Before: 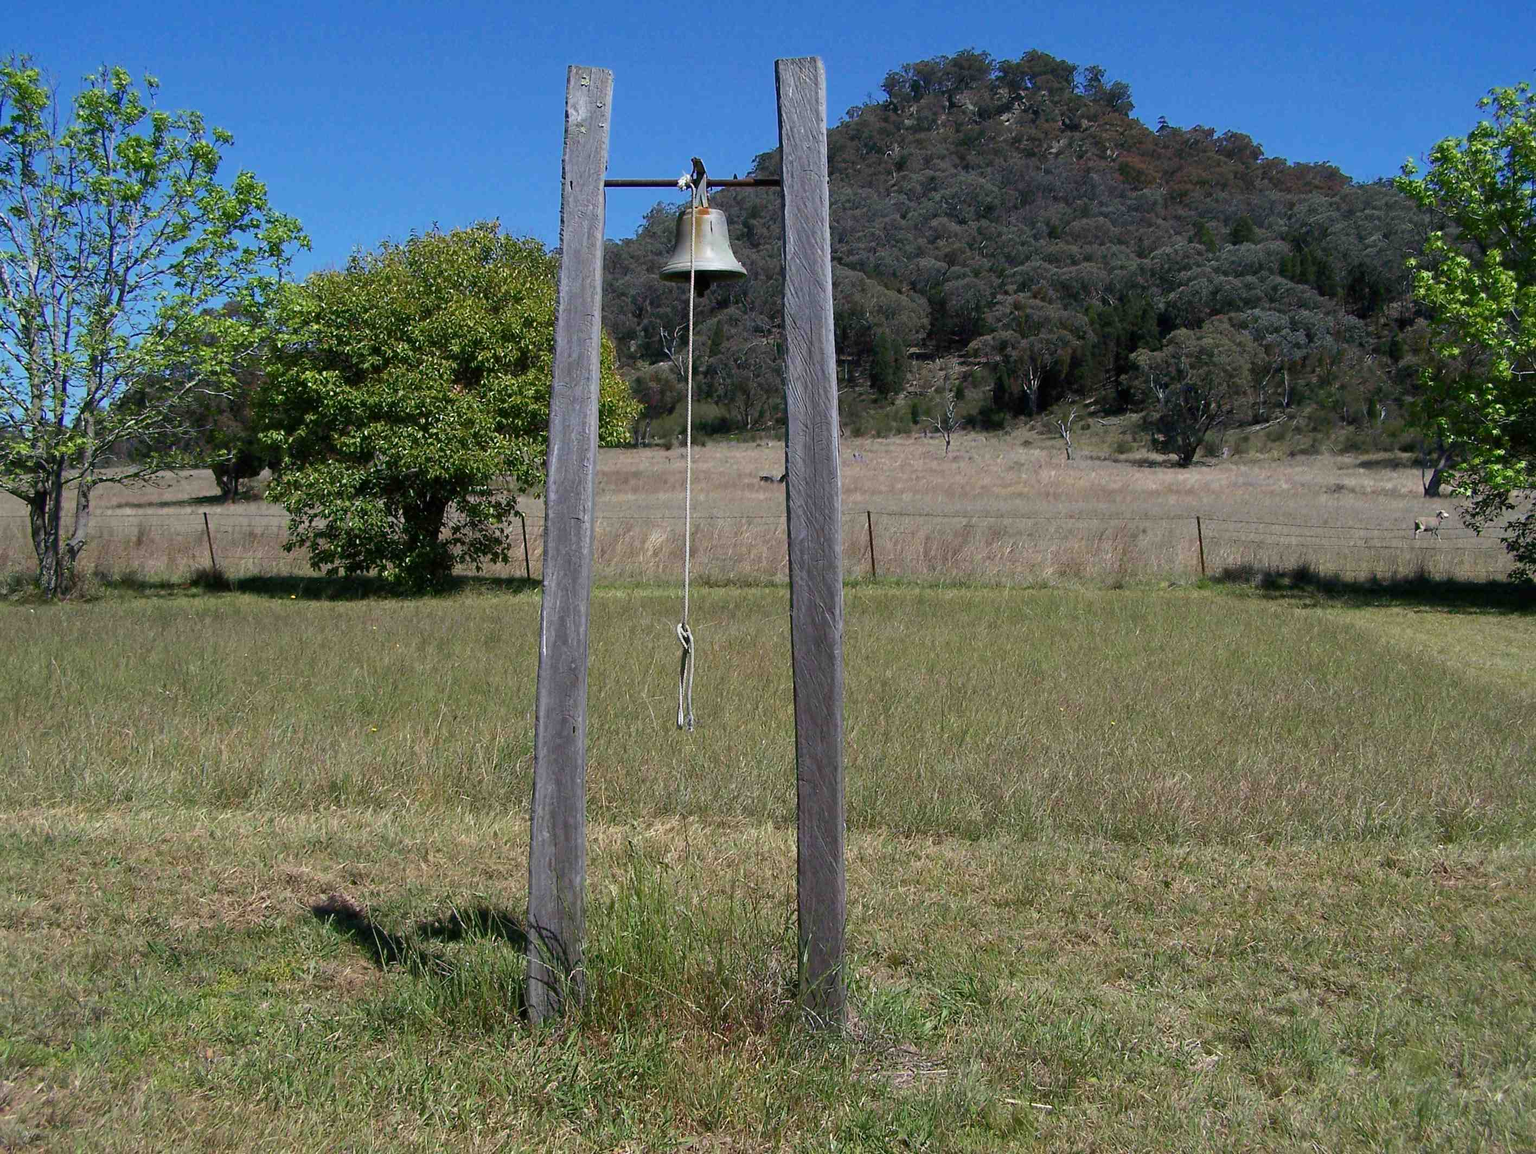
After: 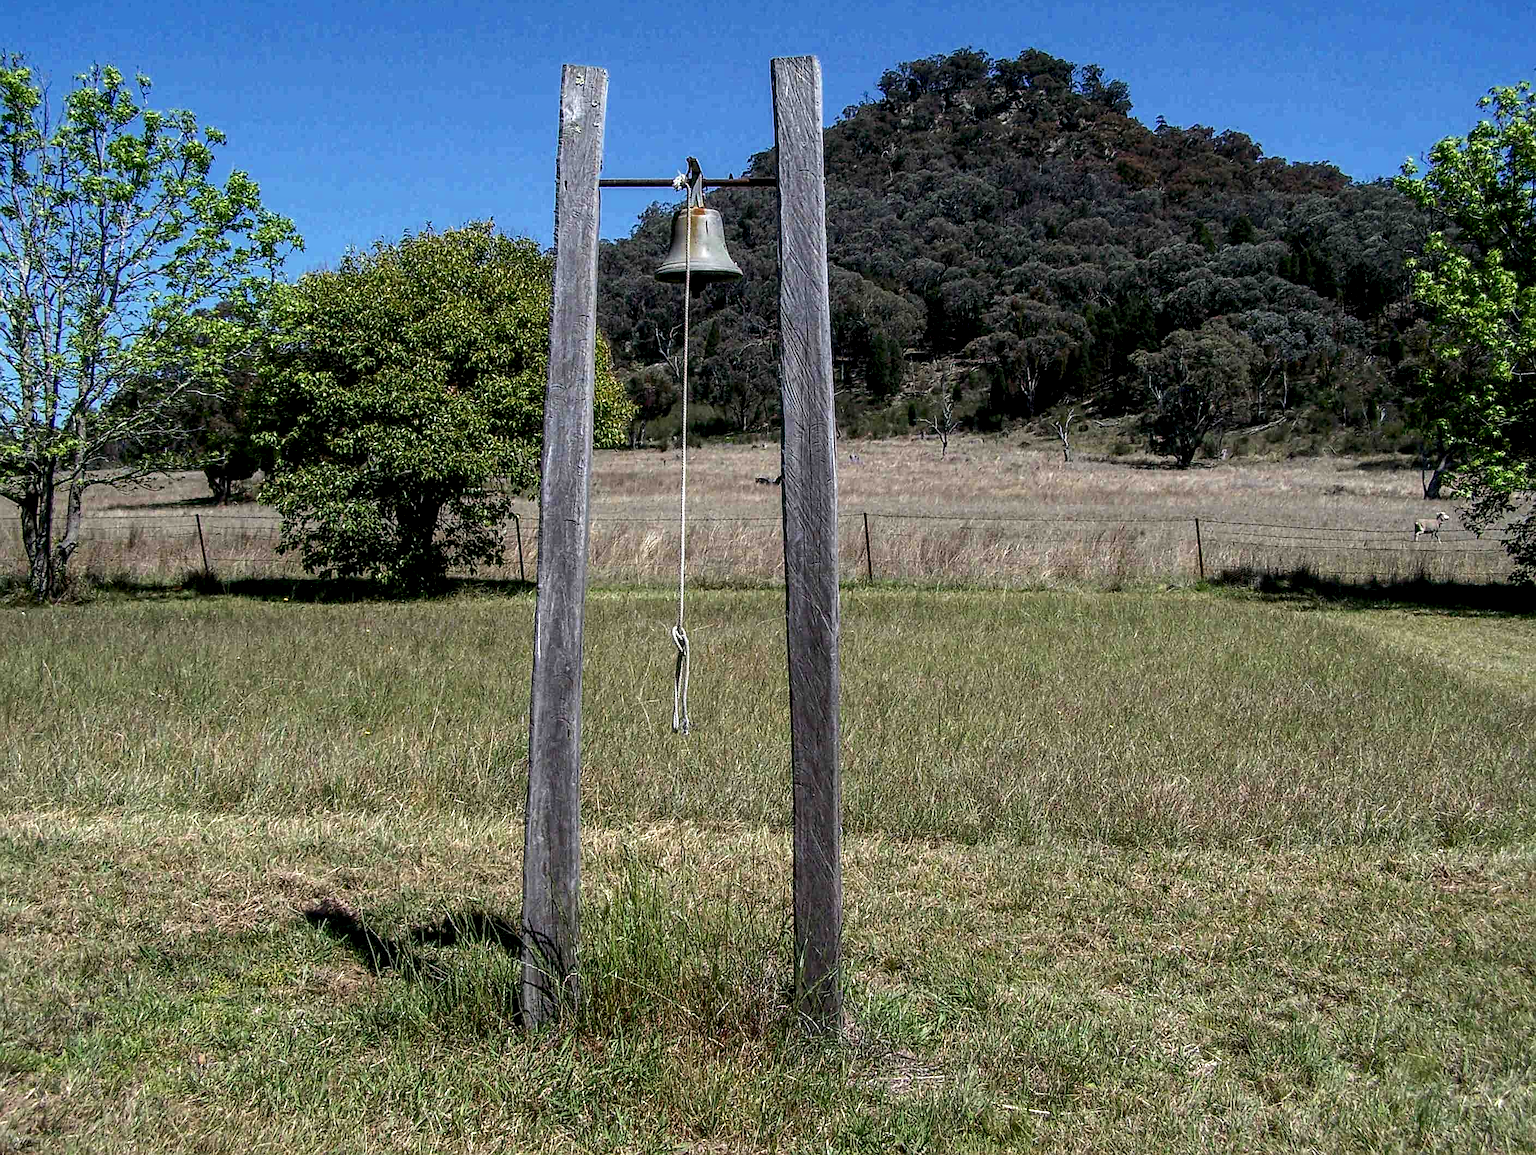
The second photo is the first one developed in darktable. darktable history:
local contrast: highlights 0%, shadows 0%, detail 182%
crop and rotate: left 0.614%, top 0.179%, bottom 0.309%
sharpen: on, module defaults
